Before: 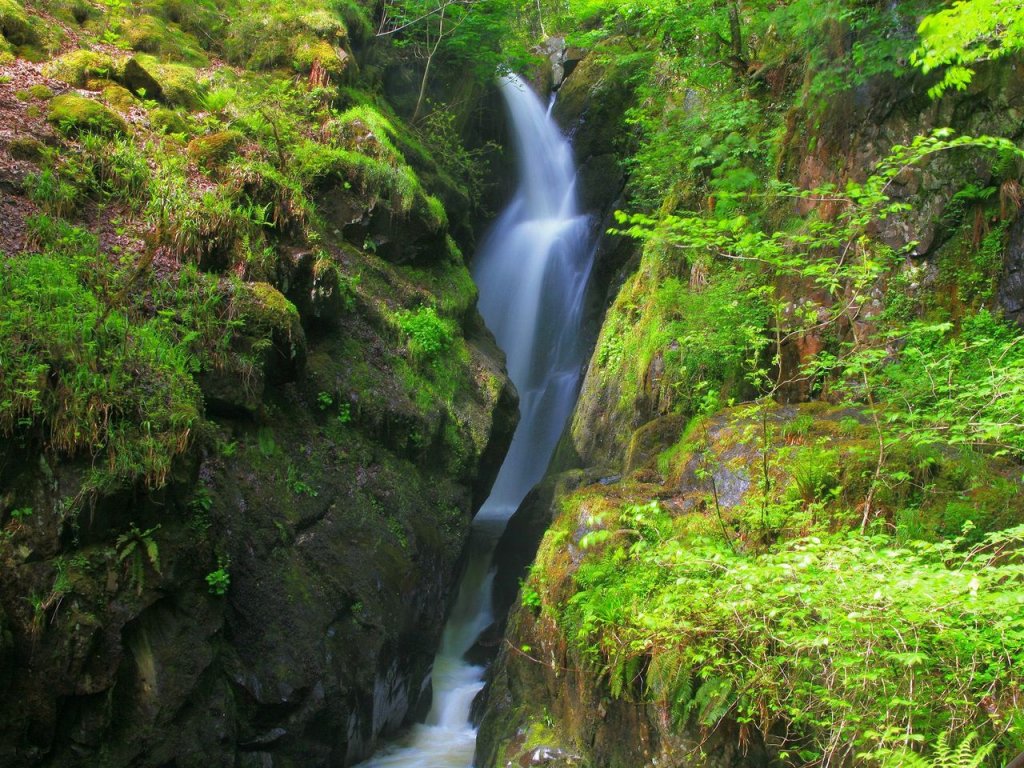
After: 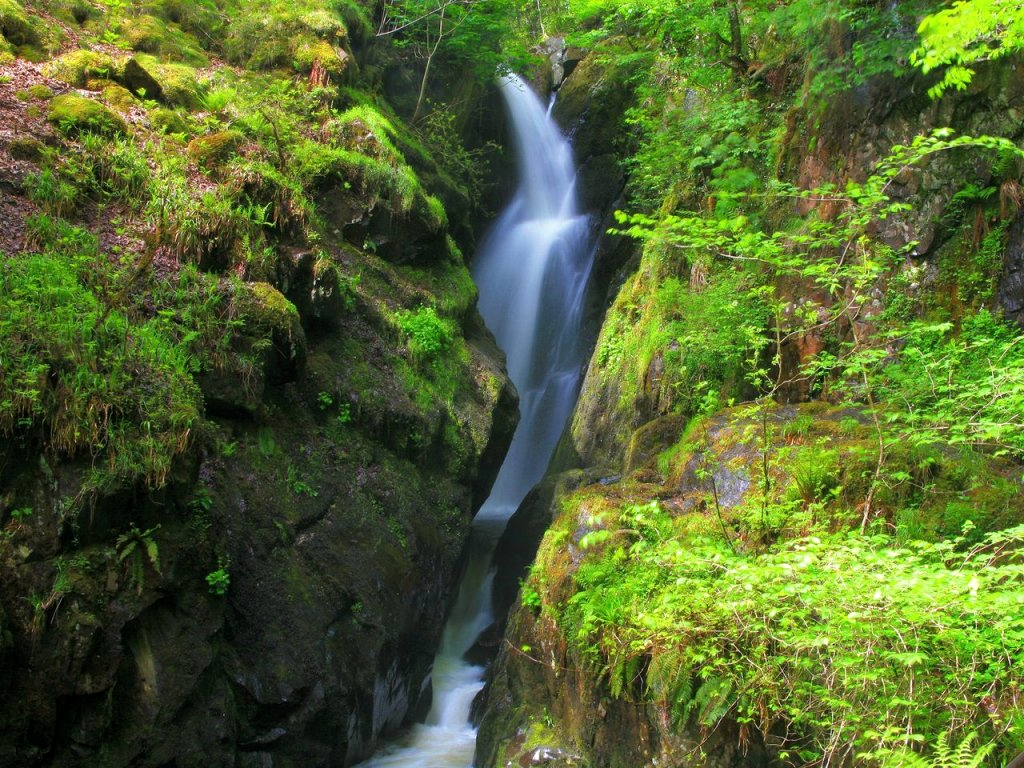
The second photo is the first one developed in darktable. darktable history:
contrast brightness saturation: contrast 0.073
levels: levels [0.016, 0.492, 0.969]
